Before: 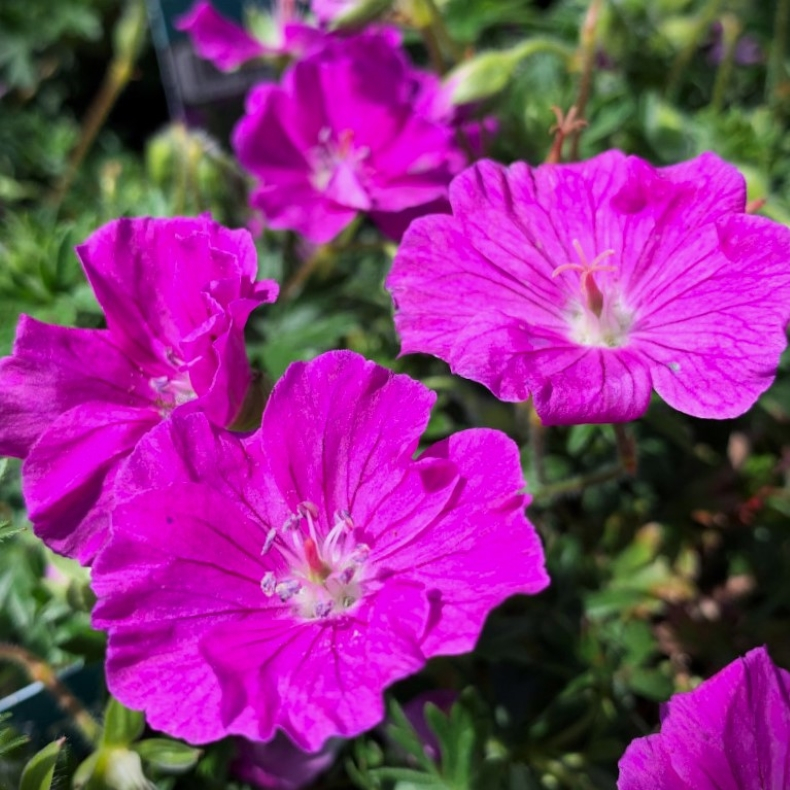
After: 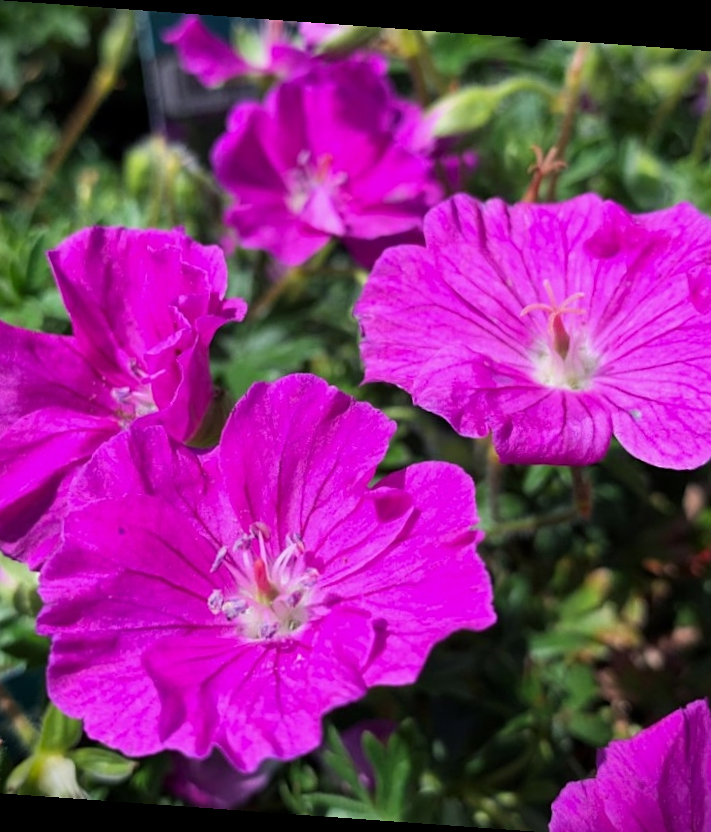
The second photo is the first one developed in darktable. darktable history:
rotate and perspective: rotation 4.1°, automatic cropping off
sharpen: amount 0.2
crop: left 8.026%, right 7.374%
